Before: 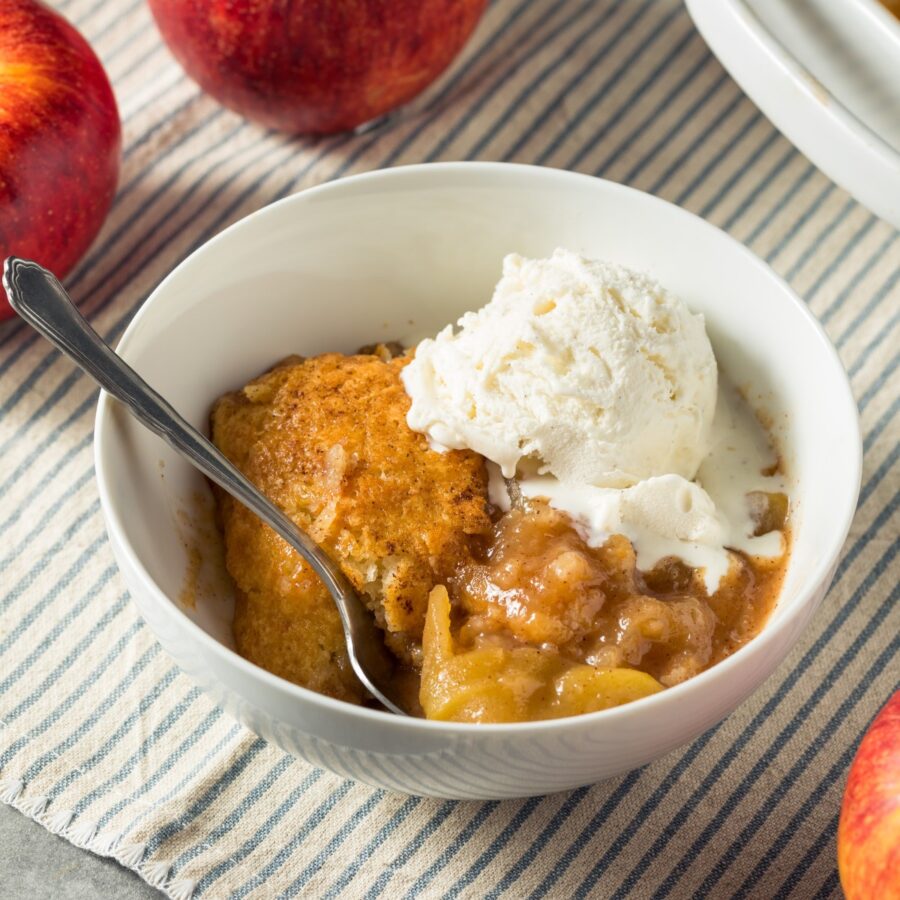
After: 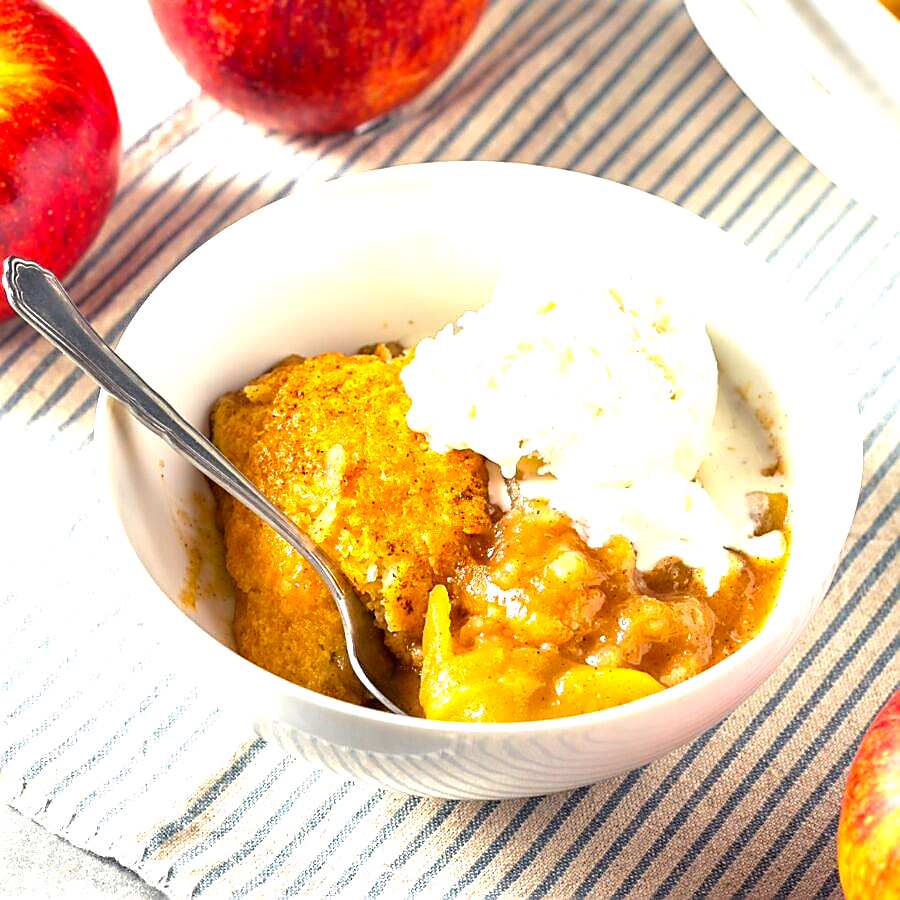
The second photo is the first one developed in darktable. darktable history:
white balance: red 1.009, blue 1.027
sharpen: radius 1.4, amount 1.25, threshold 0.7
color balance: output saturation 120%
exposure: black level correction 0, exposure 1.3 EV, compensate exposure bias true, compensate highlight preservation false
